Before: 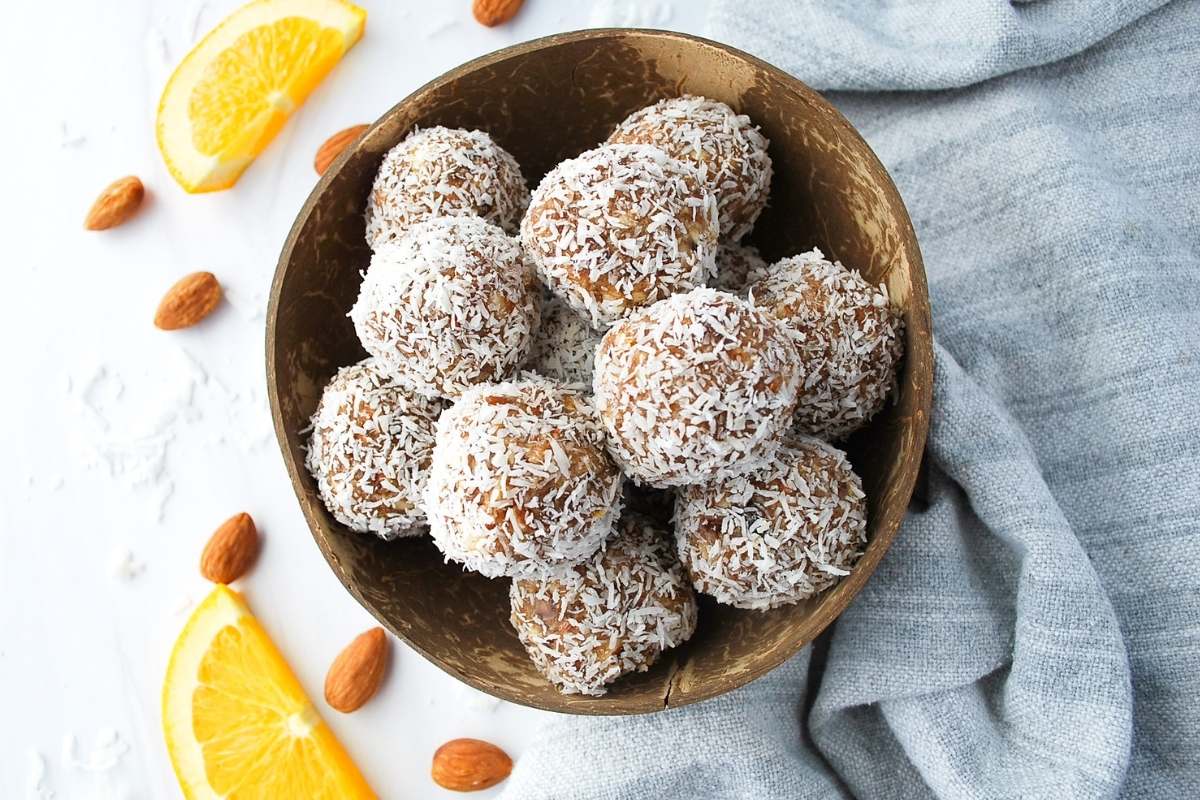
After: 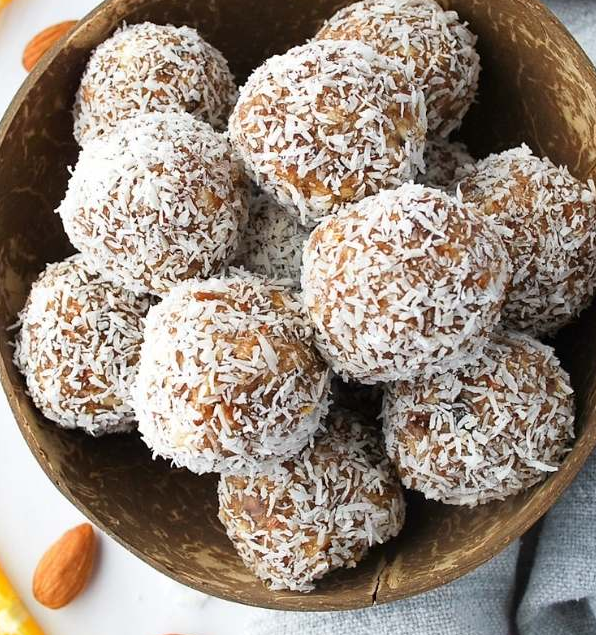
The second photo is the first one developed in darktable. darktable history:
crop and rotate: angle 0.021°, left 24.382%, top 13.027%, right 25.846%, bottom 7.533%
